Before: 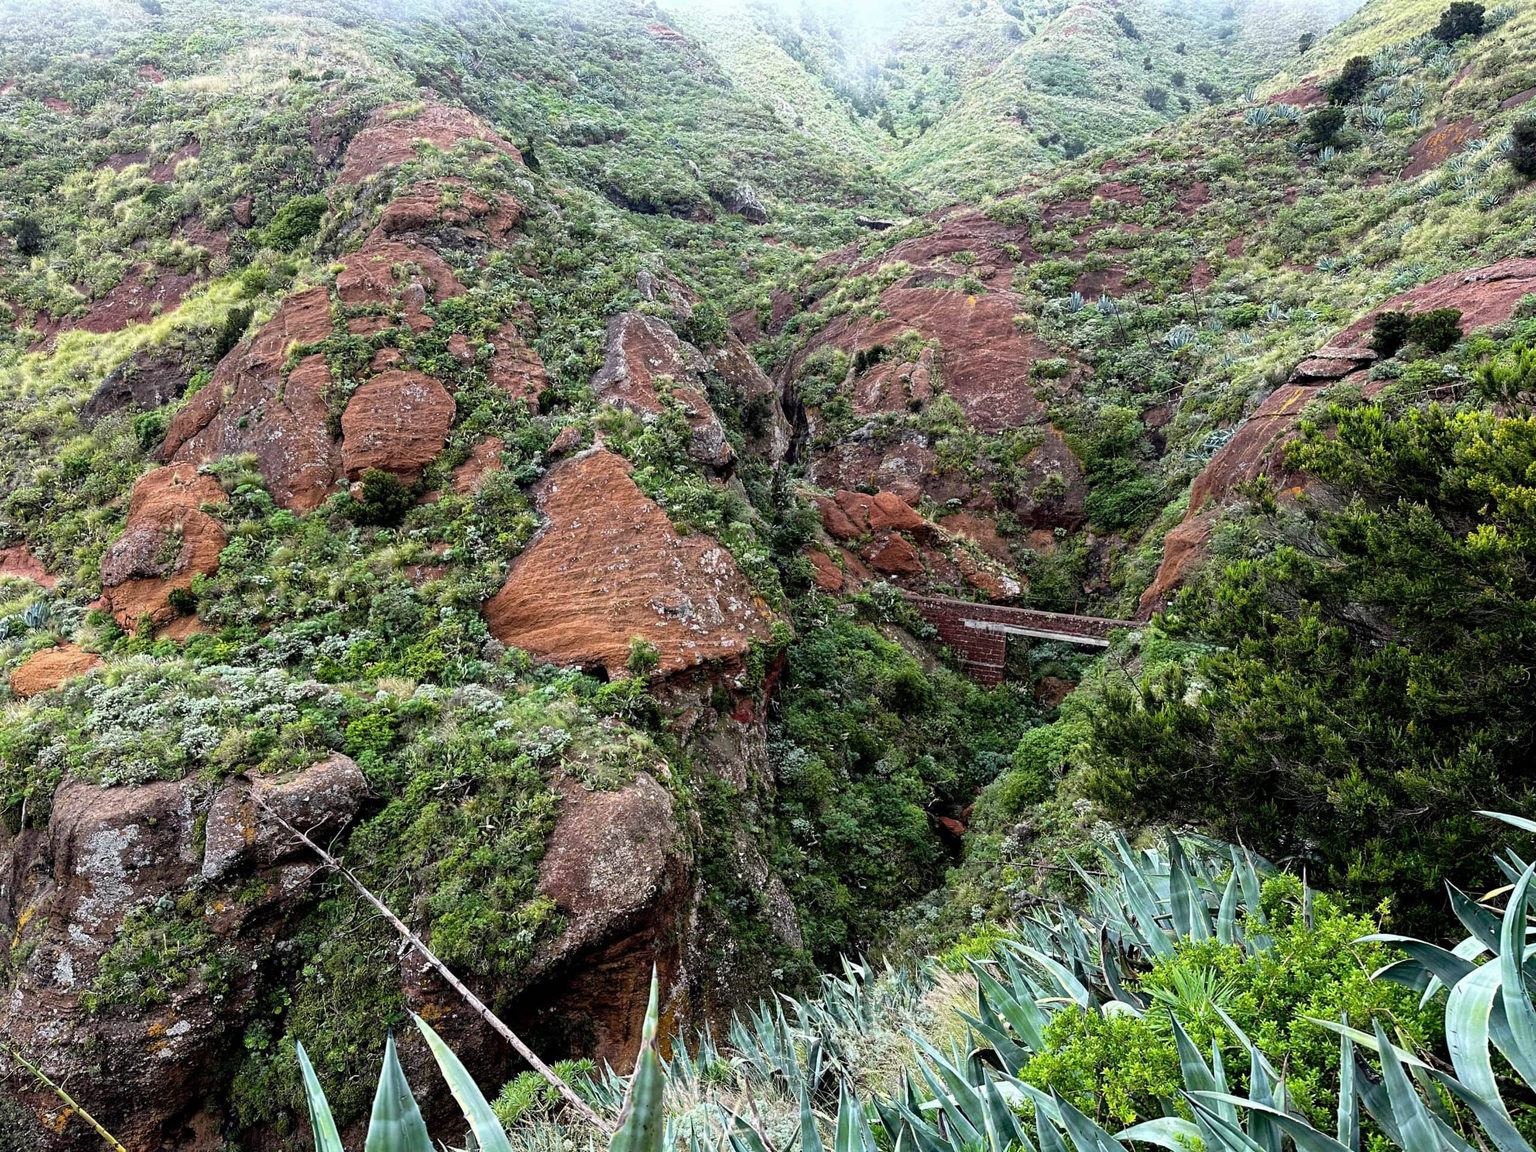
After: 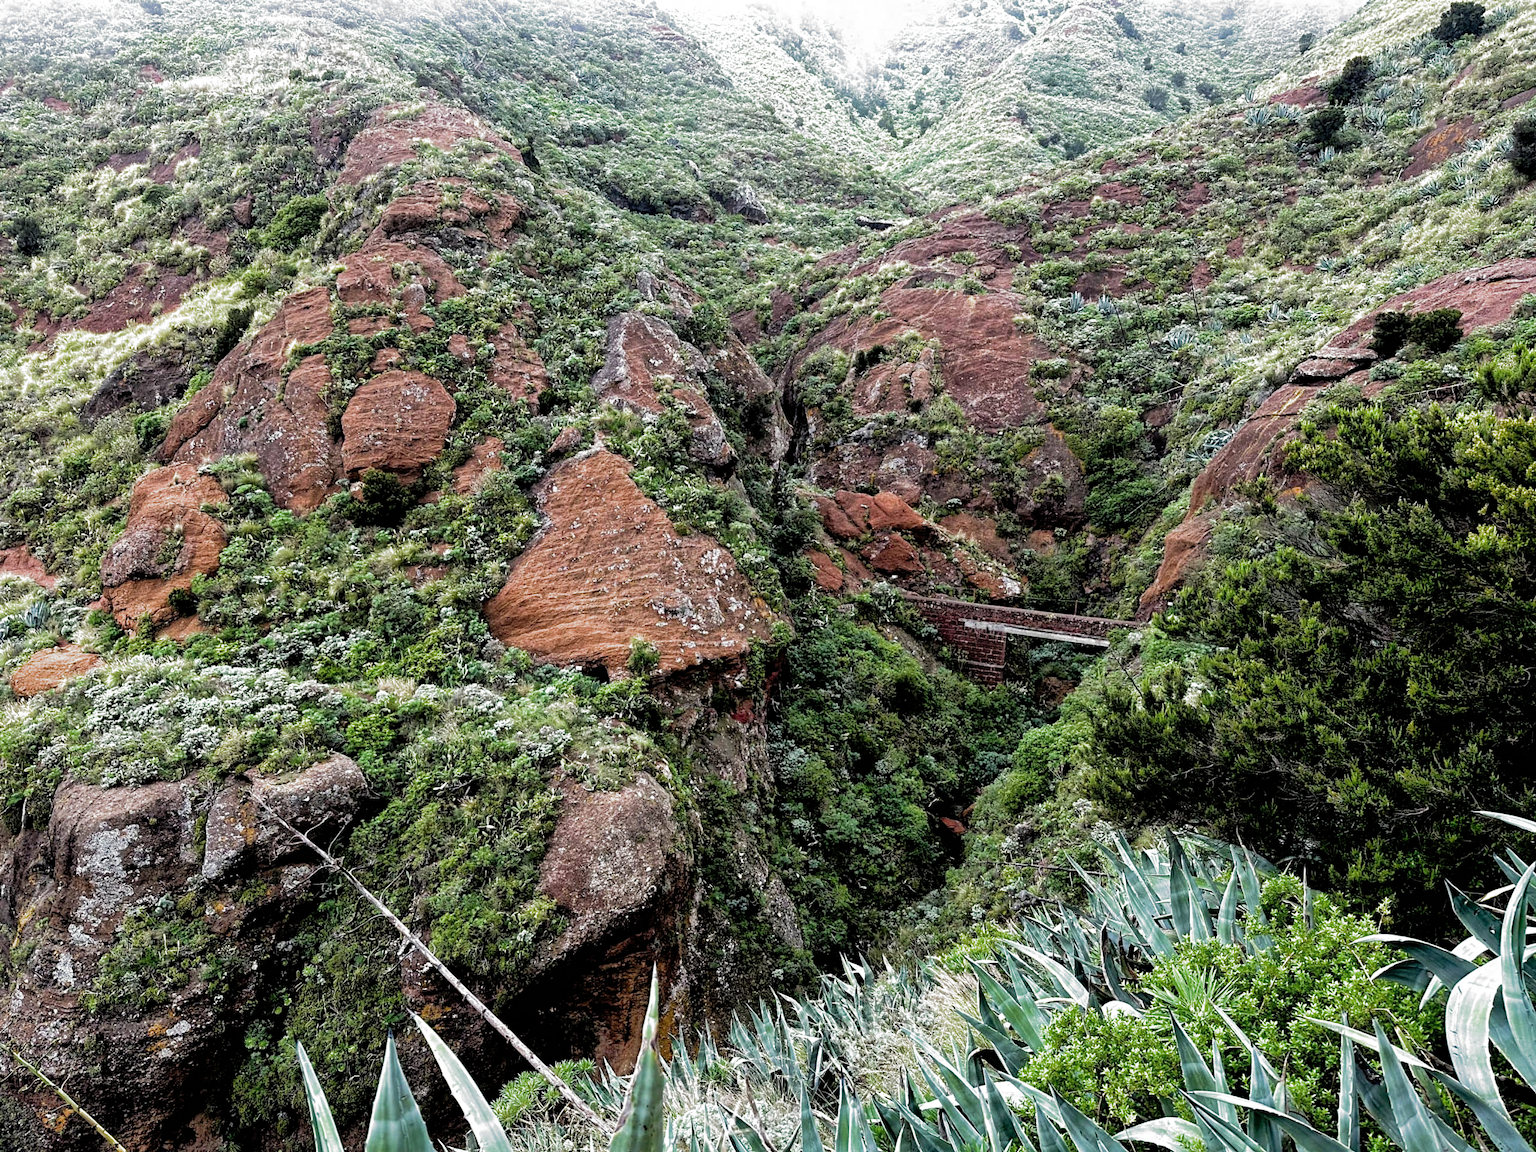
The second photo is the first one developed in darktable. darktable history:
filmic rgb: black relative exposure -8.31 EV, white relative exposure 2.2 EV, target white luminance 99.915%, hardness 7.06, latitude 75.76%, contrast 1.315, highlights saturation mix -2.31%, shadows ↔ highlights balance 30.14%, add noise in highlights 0.001, color science v3 (2019), use custom middle-gray values true, contrast in highlights soft
shadows and highlights: on, module defaults
